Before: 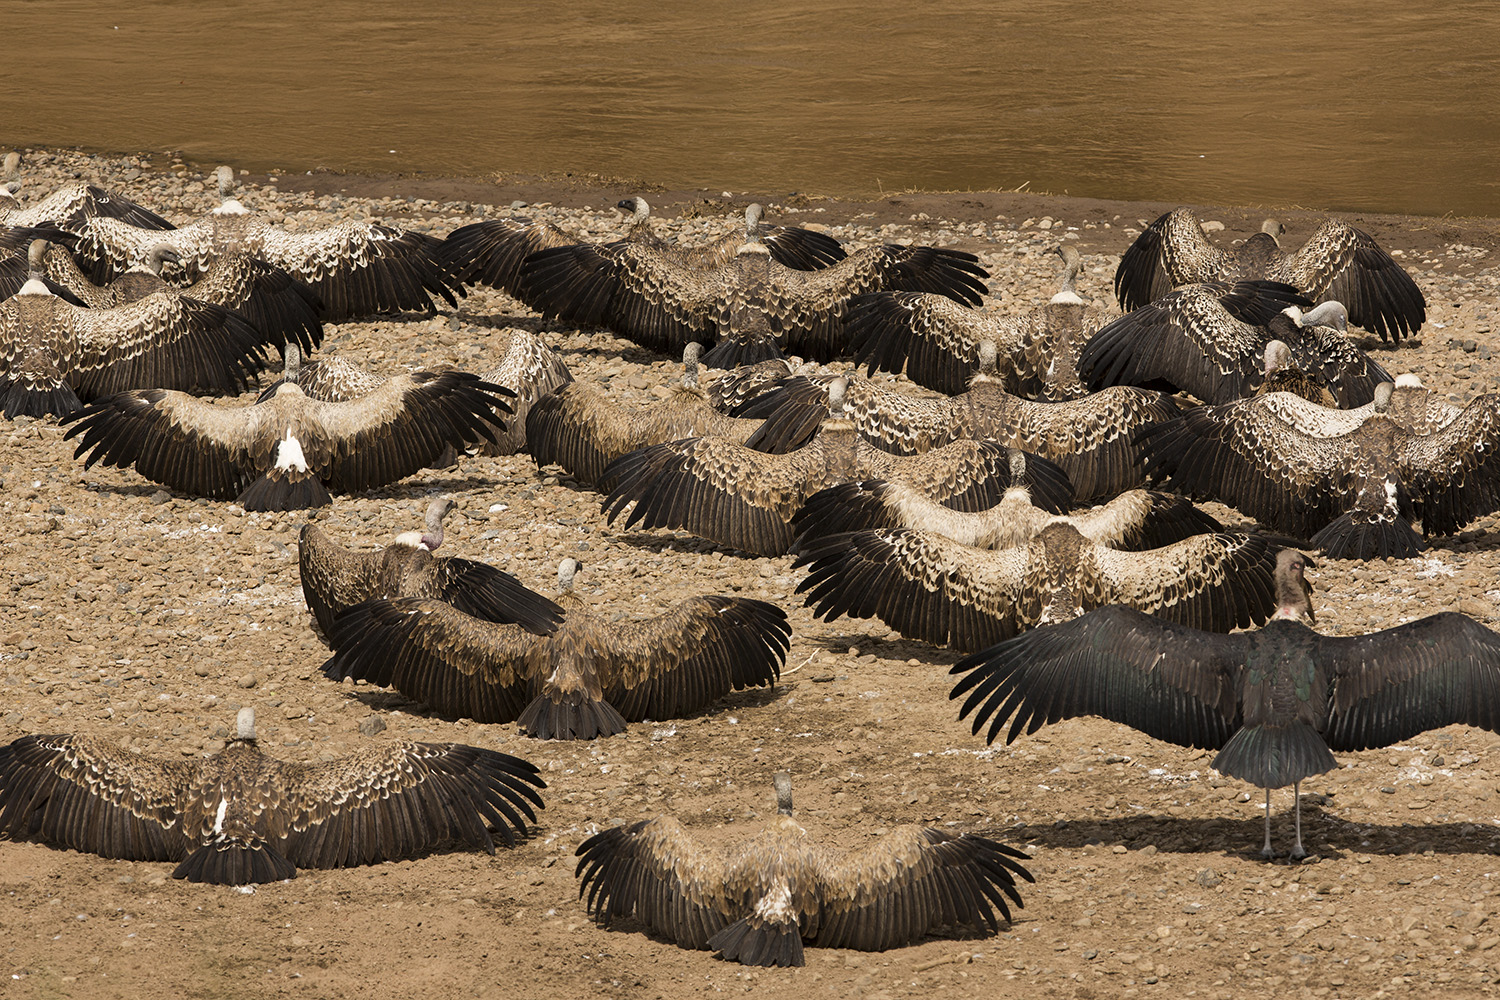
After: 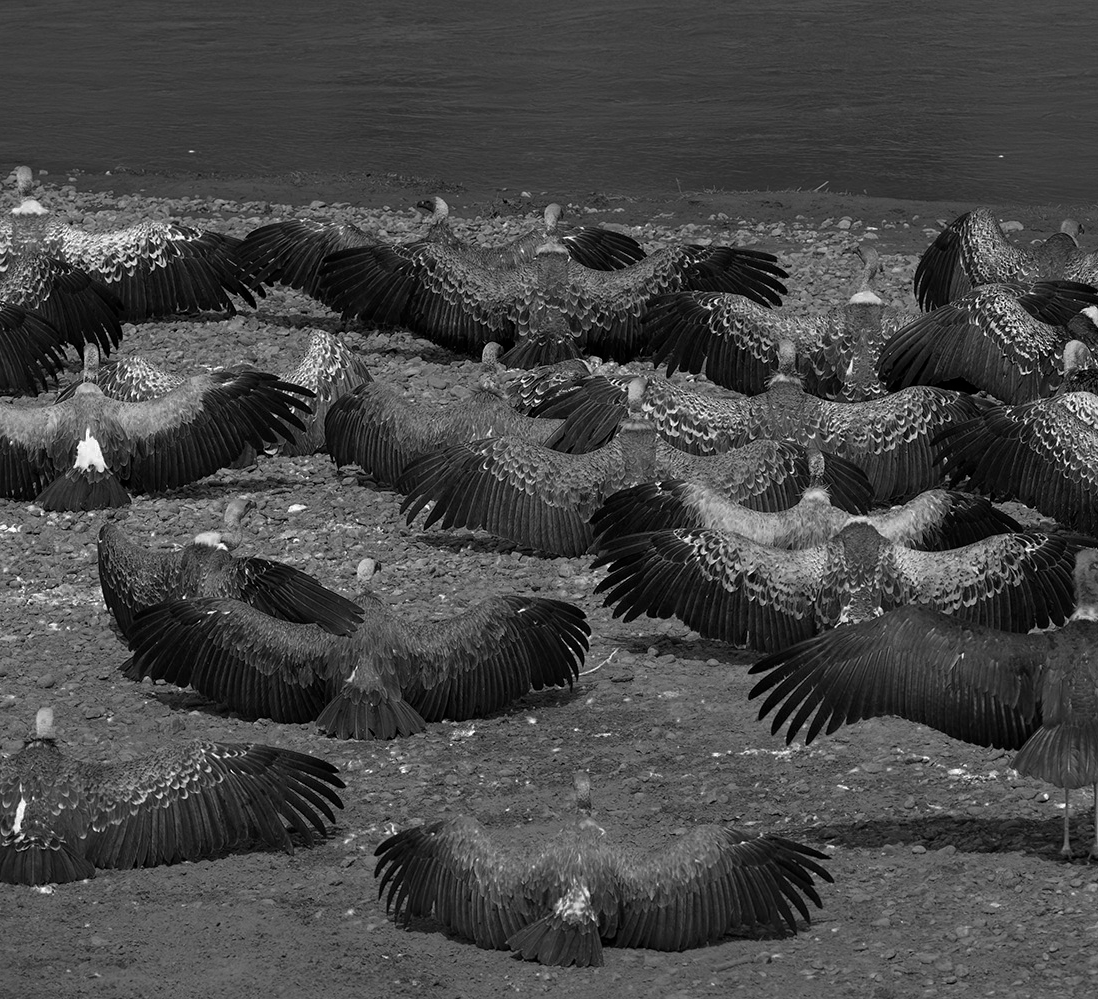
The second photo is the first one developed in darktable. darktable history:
crop: left 13.443%, right 13.31%
color zones: curves: ch0 [(0.002, 0.429) (0.121, 0.212) (0.198, 0.113) (0.276, 0.344) (0.331, 0.541) (0.41, 0.56) (0.482, 0.289) (0.619, 0.227) (0.721, 0.18) (0.821, 0.435) (0.928, 0.555) (1, 0.587)]; ch1 [(0, 0) (0.143, 0) (0.286, 0) (0.429, 0) (0.571, 0) (0.714, 0) (0.857, 0)]
